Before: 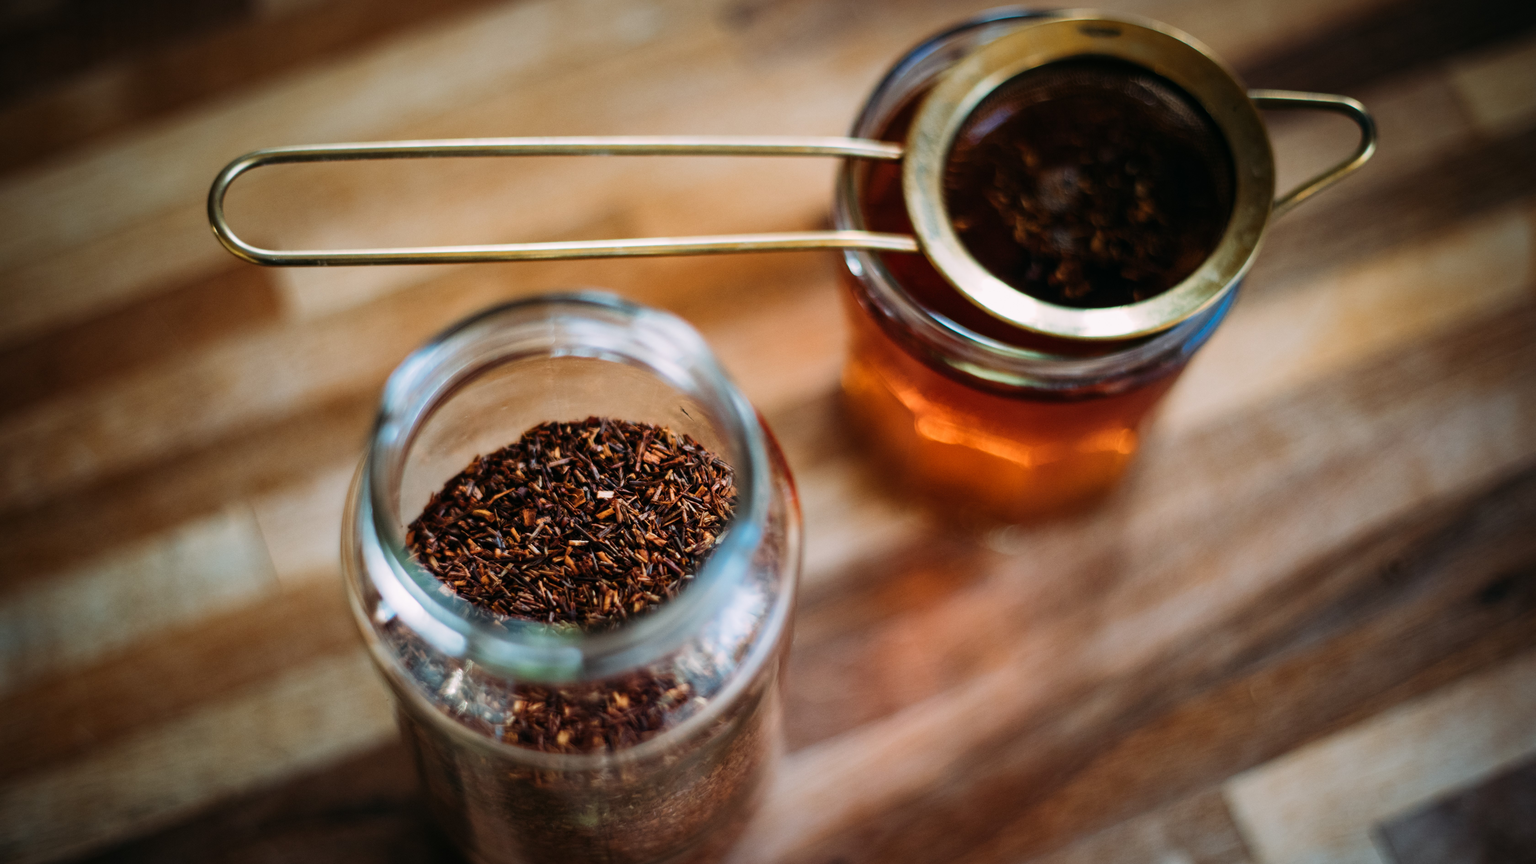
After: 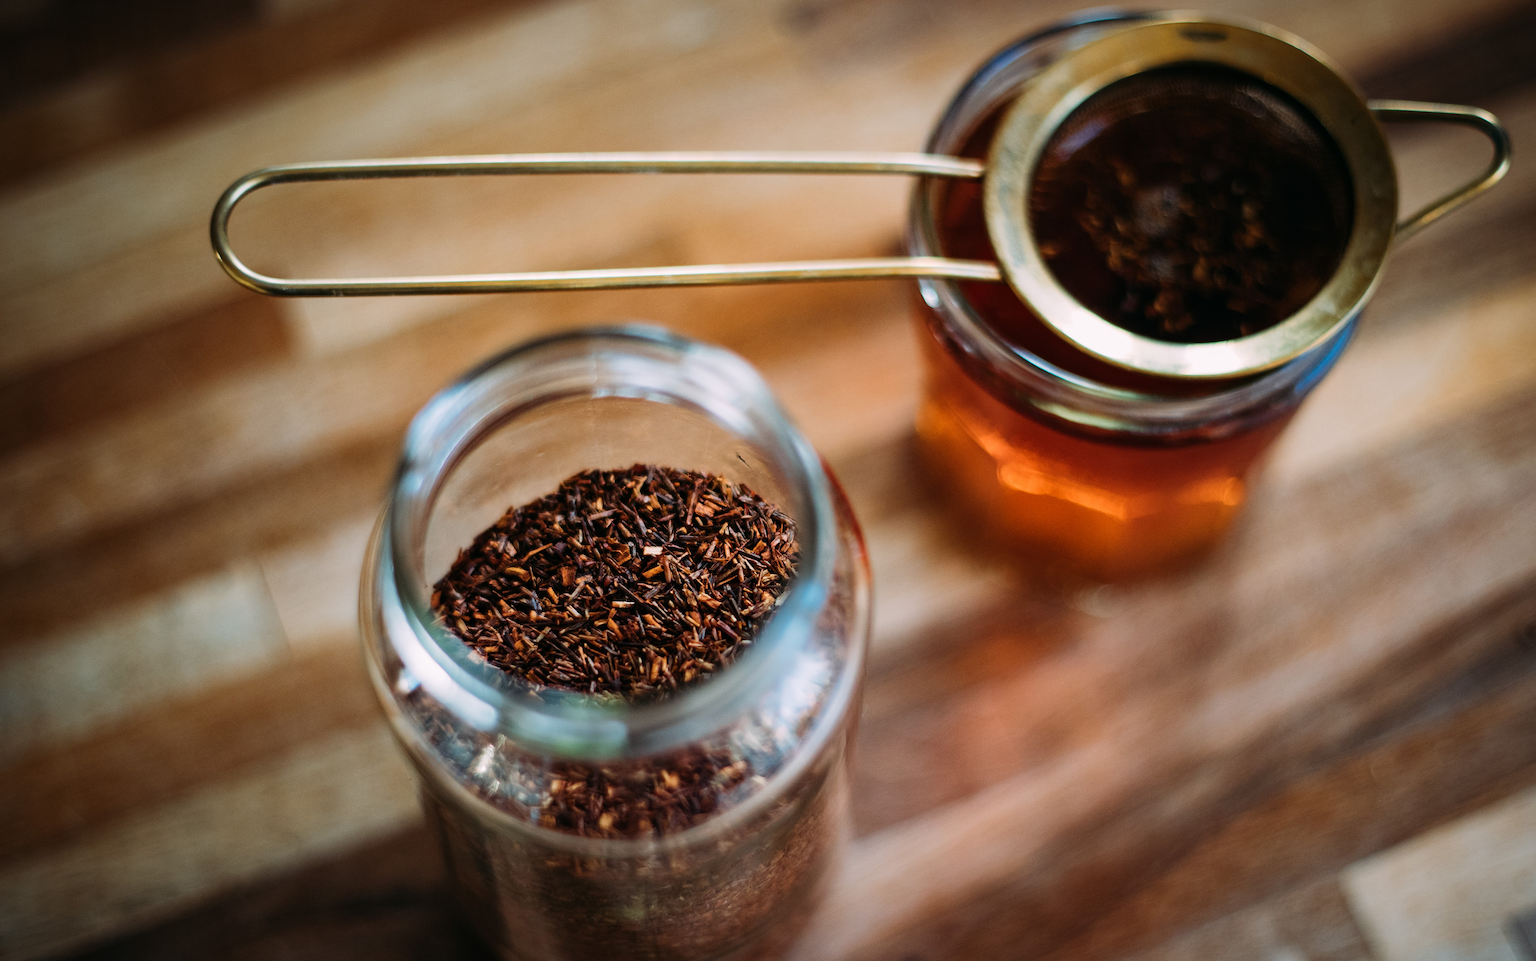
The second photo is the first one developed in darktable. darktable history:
crop and rotate: left 1.241%, right 8.881%
sharpen: on, module defaults
color correction: highlights b* -0.047
